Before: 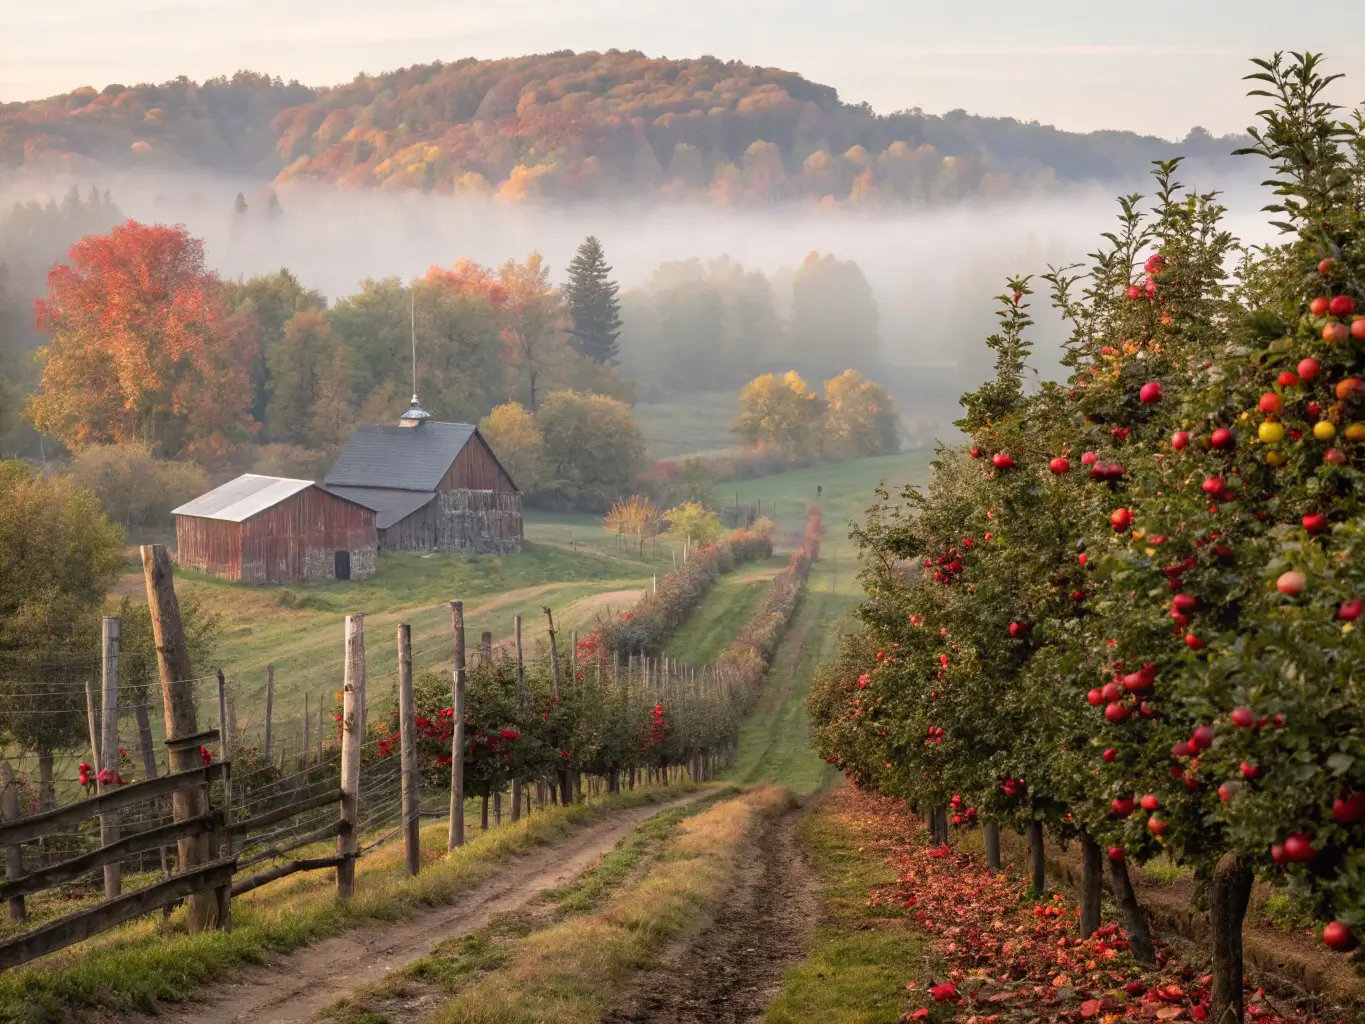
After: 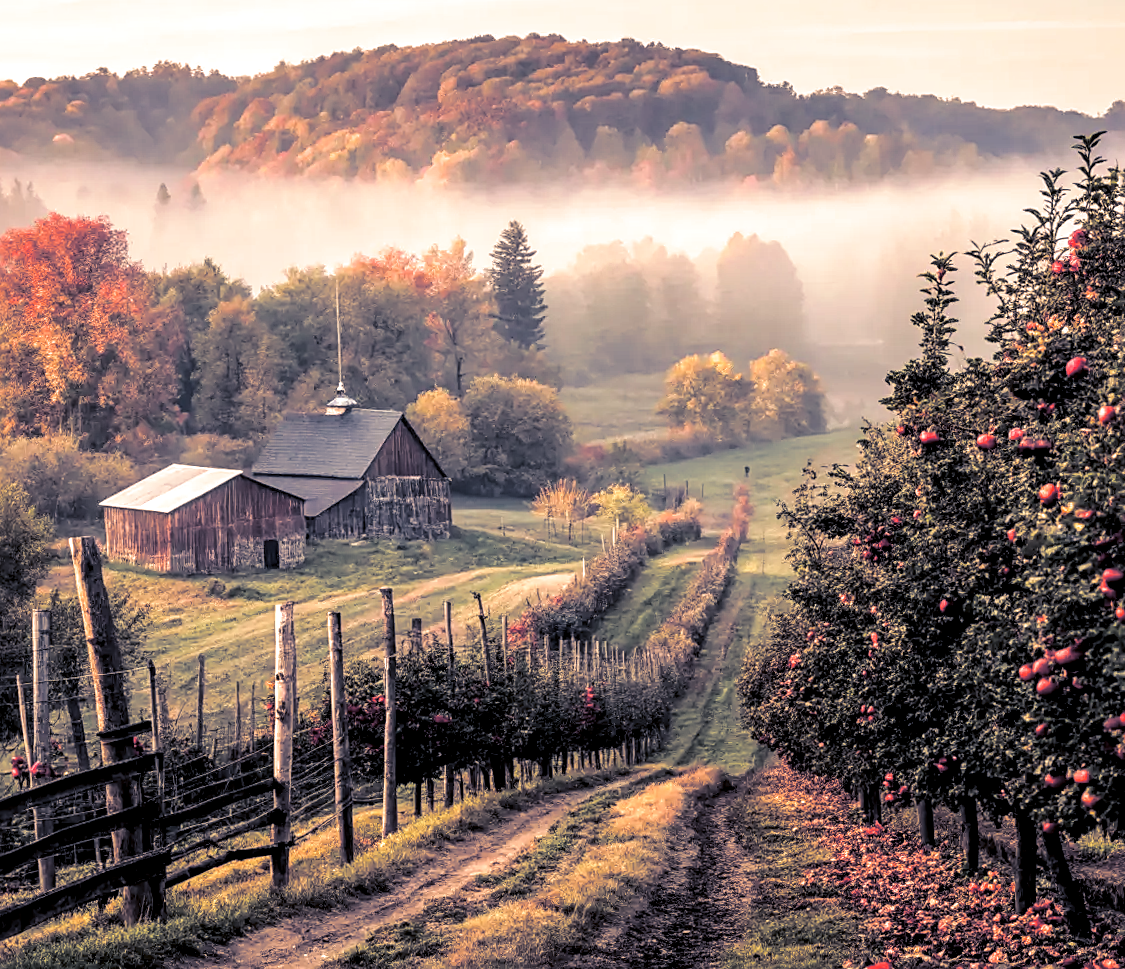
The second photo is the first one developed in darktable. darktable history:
filmic rgb: black relative exposure -16 EV, white relative exposure 2.93 EV, hardness 10.04, color science v6 (2022)
split-toning: shadows › hue 230.4°
white balance: red 1.127, blue 0.943
sharpen: on, module defaults
local contrast: highlights 79%, shadows 56%, detail 175%, midtone range 0.428
crop and rotate: angle 1°, left 4.281%, top 0.642%, right 11.383%, bottom 2.486%
tone curve: curves: ch0 [(0, 0.019) (0.11, 0.036) (0.259, 0.214) (0.378, 0.365) (0.499, 0.529) (1, 1)], color space Lab, linked channels, preserve colors none
